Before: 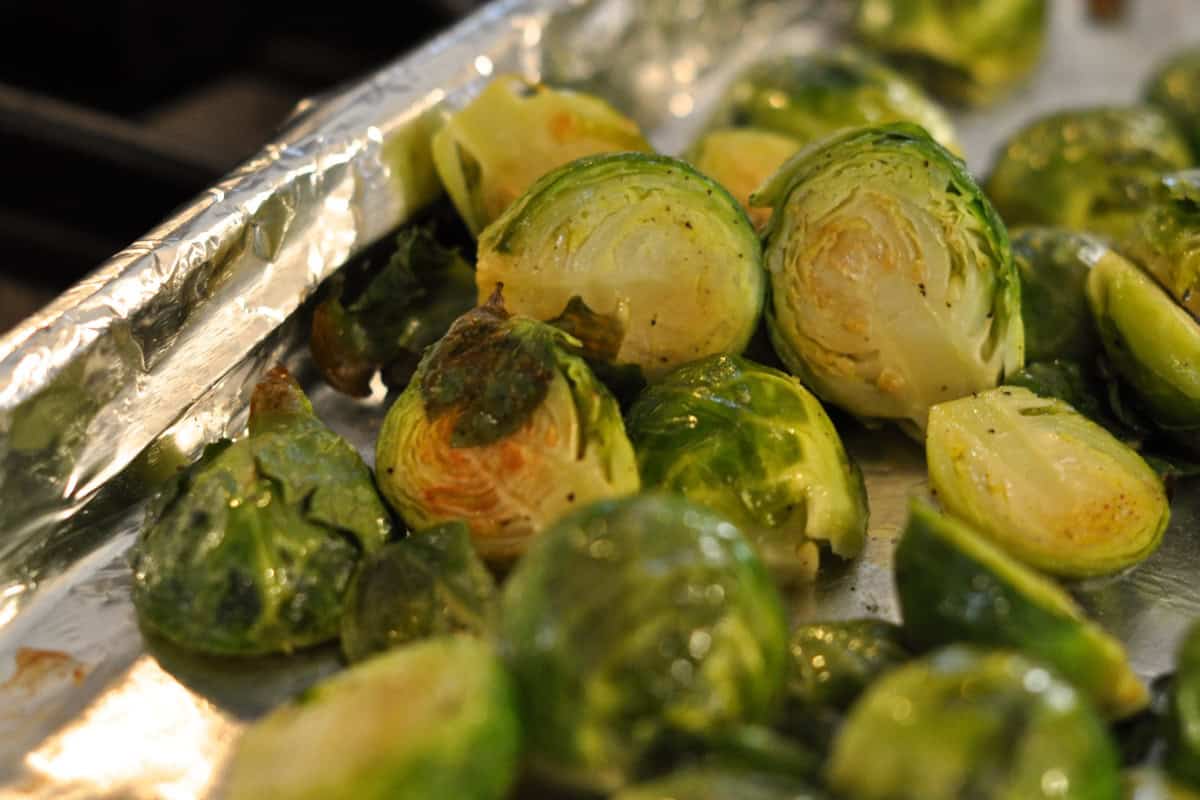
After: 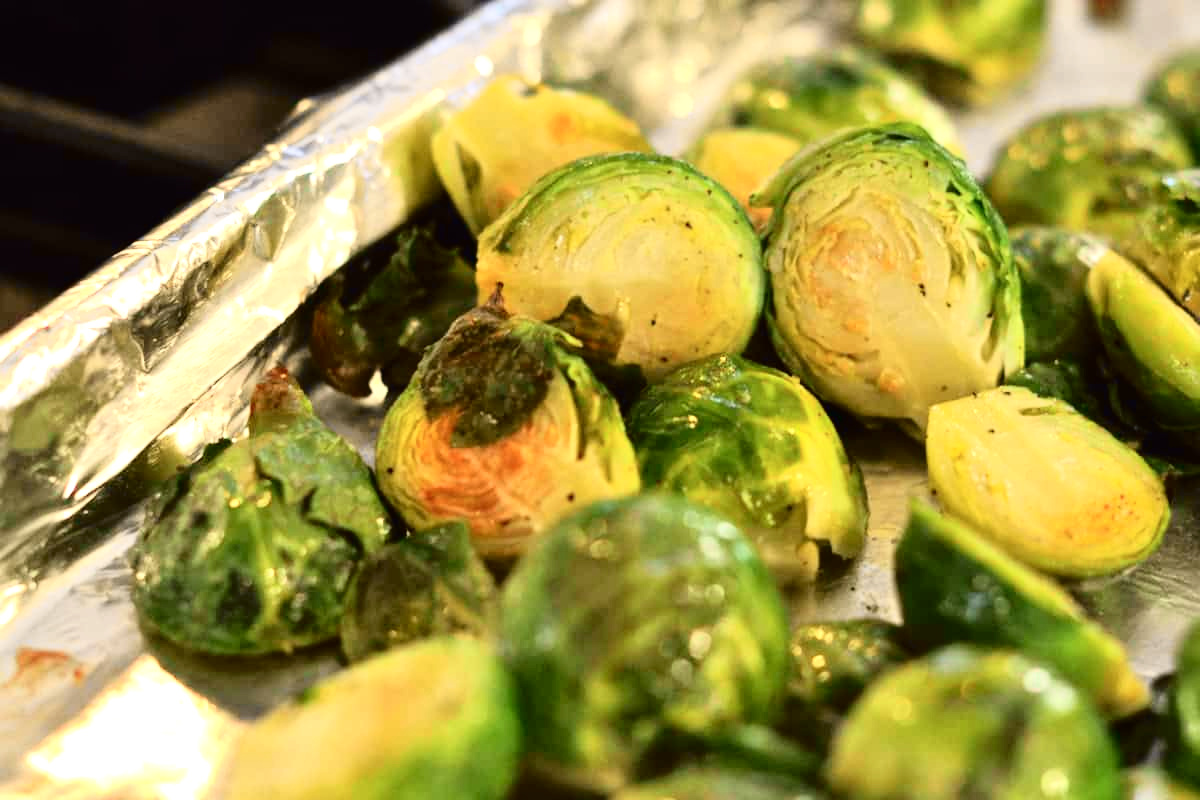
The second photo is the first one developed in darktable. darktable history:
exposure: black level correction 0, exposure 0.7 EV, compensate exposure bias true, compensate highlight preservation false
tone curve: curves: ch0 [(0, 0.011) (0.053, 0.026) (0.174, 0.115) (0.398, 0.444) (0.673, 0.775) (0.829, 0.906) (0.991, 0.981)]; ch1 [(0, 0) (0.276, 0.206) (0.409, 0.383) (0.473, 0.458) (0.492, 0.501) (0.512, 0.513) (0.54, 0.543) (0.585, 0.617) (0.659, 0.686) (0.78, 0.8) (1, 1)]; ch2 [(0, 0) (0.438, 0.449) (0.473, 0.469) (0.503, 0.5) (0.523, 0.534) (0.562, 0.594) (0.612, 0.635) (0.695, 0.713) (1, 1)], color space Lab, independent channels, preserve colors none
tone equalizer: on, module defaults
